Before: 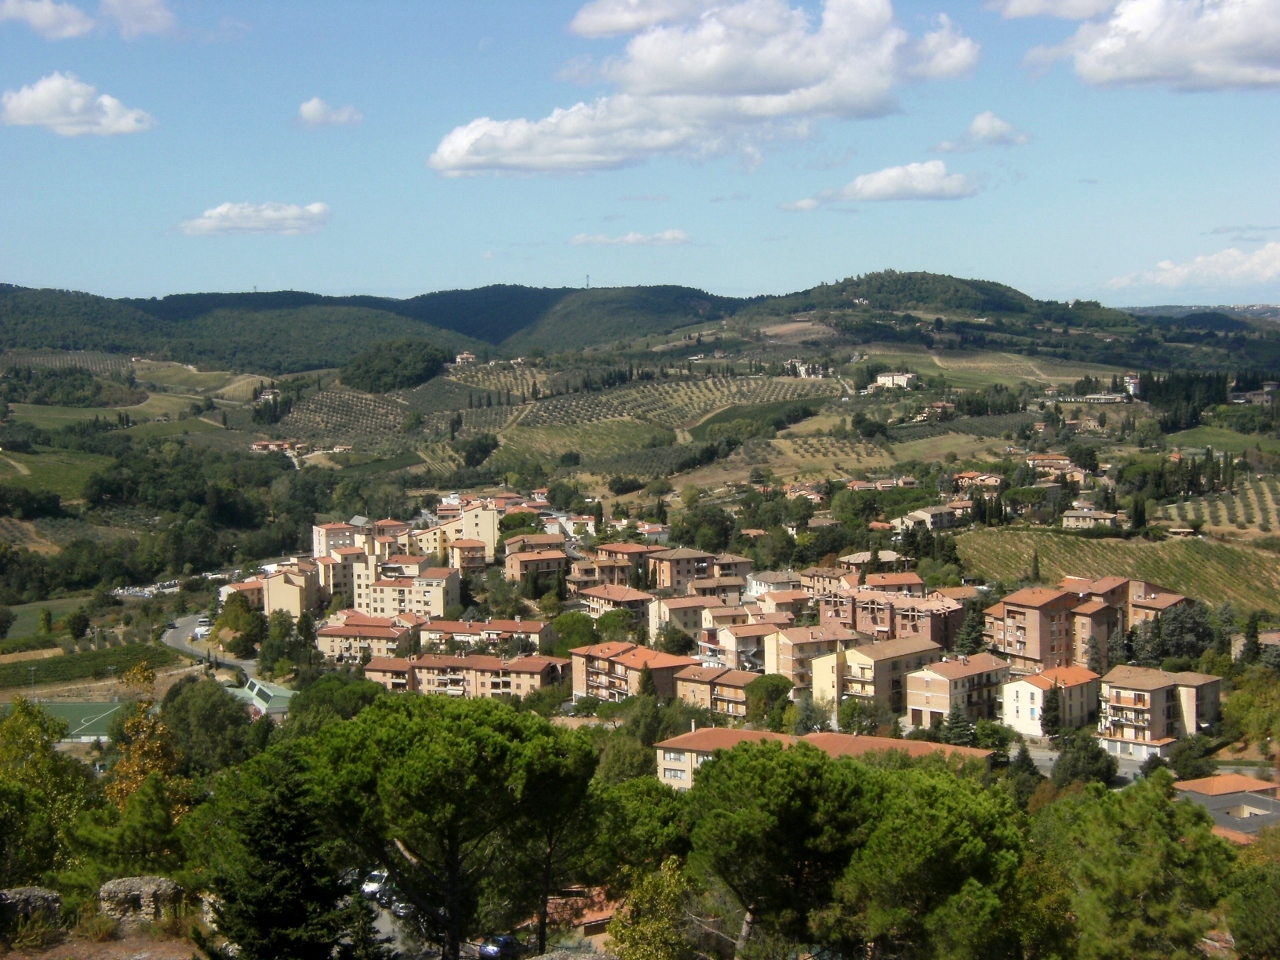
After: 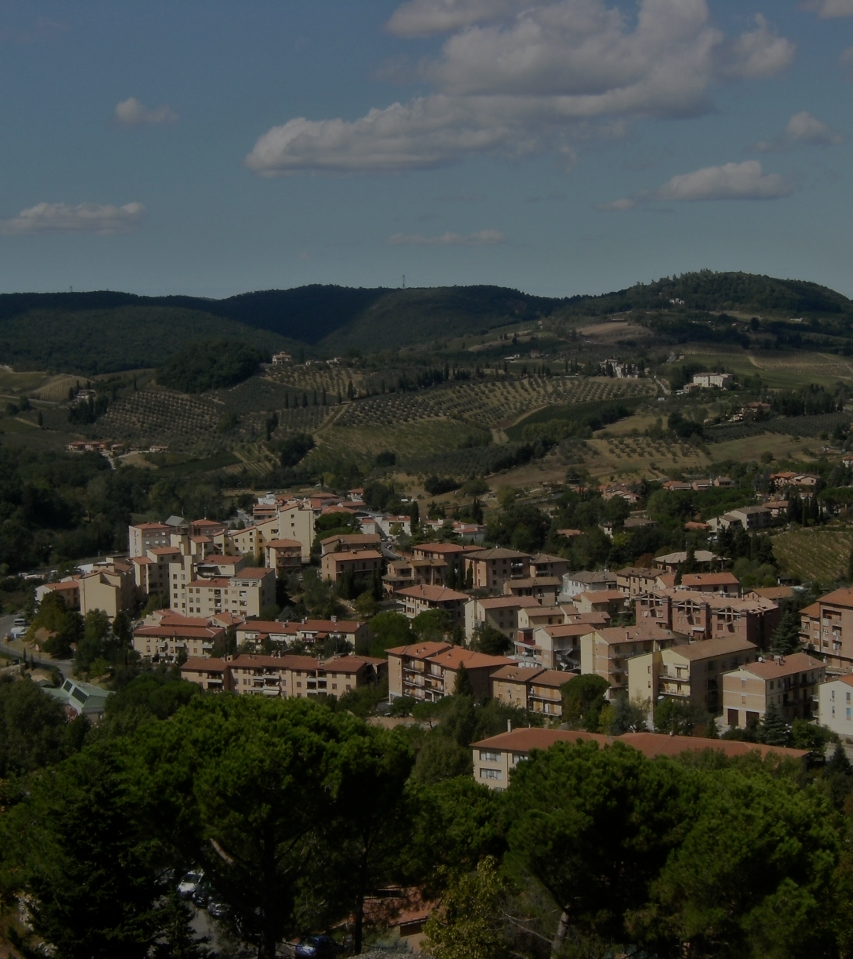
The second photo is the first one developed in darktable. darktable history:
crop and rotate: left 14.436%, right 18.898%
tone equalizer: -8 EV -2 EV, -7 EV -2 EV, -6 EV -2 EV, -5 EV -2 EV, -4 EV -2 EV, -3 EV -2 EV, -2 EV -2 EV, -1 EV -1.63 EV, +0 EV -2 EV
